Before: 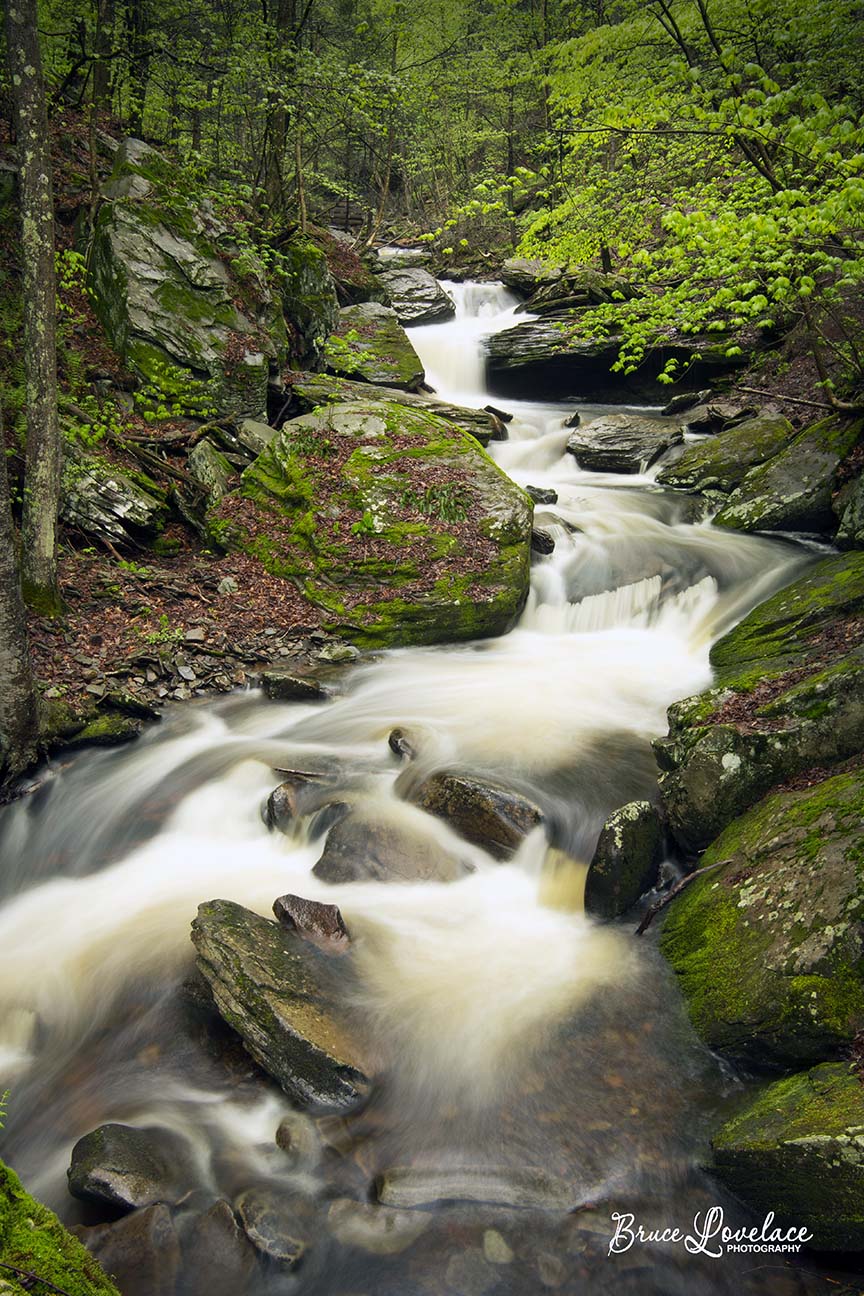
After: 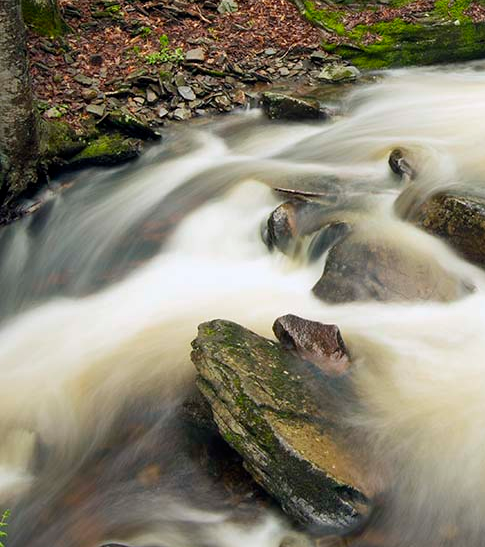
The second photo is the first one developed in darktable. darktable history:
crop: top 44.787%, right 43.755%, bottom 12.957%
shadows and highlights: radius 126.78, shadows 21.11, highlights -23.09, low approximation 0.01
